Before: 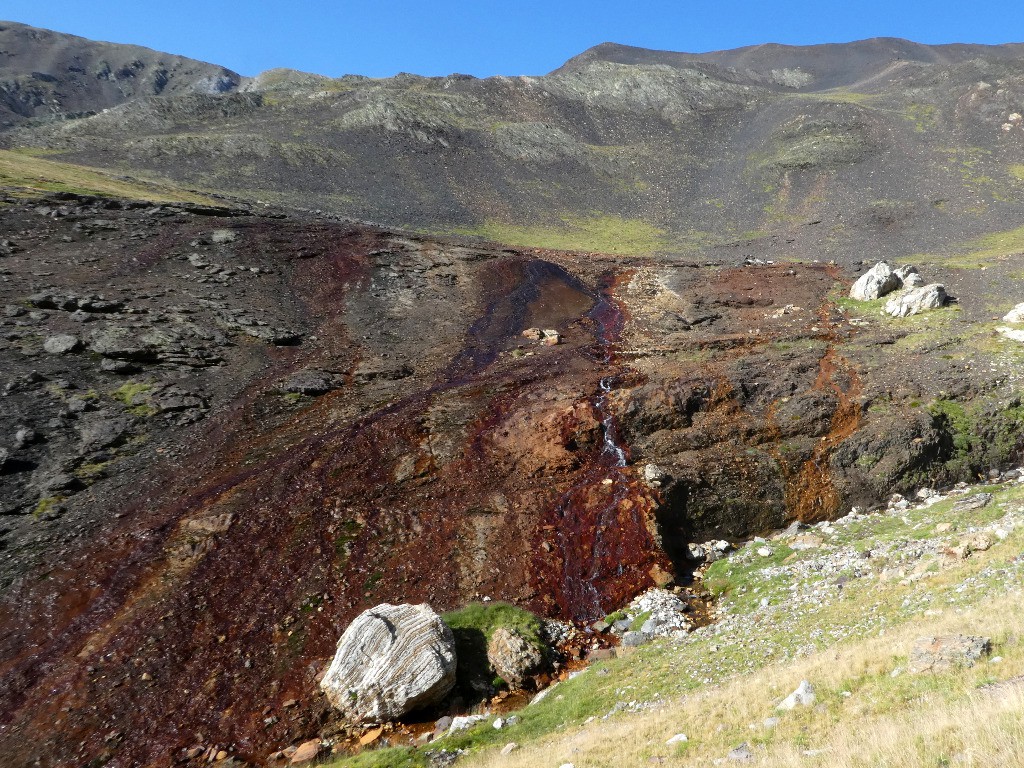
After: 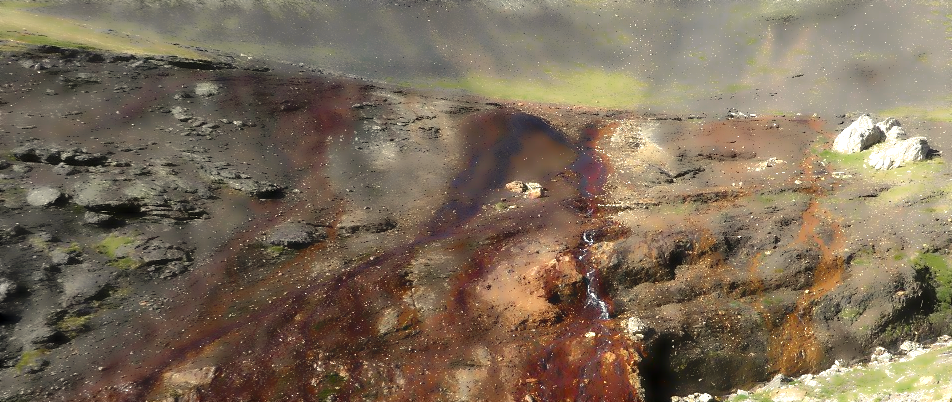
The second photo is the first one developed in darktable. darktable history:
color zones: curves: ch0 [(0, 0.558) (0.143, 0.548) (0.286, 0.447) (0.429, 0.259) (0.571, 0.5) (0.714, 0.5) (0.857, 0.593) (1, 0.558)]; ch1 [(0, 0.543) (0.01, 0.544) (0.12, 0.492) (0.248, 0.458) (0.5, 0.534) (0.748, 0.5) (0.99, 0.469) (1, 0.543)]; ch2 [(0, 0.507) (0.143, 0.522) (0.286, 0.505) (0.429, 0.5) (0.571, 0.5) (0.714, 0.5) (0.857, 0.5) (1, 0.507)]
exposure: exposure 0.661 EV, compensate highlight preservation false
white balance: red 1.029, blue 0.92
crop: left 1.744%, top 19.225%, right 5.069%, bottom 28.357%
lowpass: radius 4, soften with bilateral filter, unbound 0
local contrast: detail 130%
sharpen: radius 1.272, amount 0.305, threshold 0
